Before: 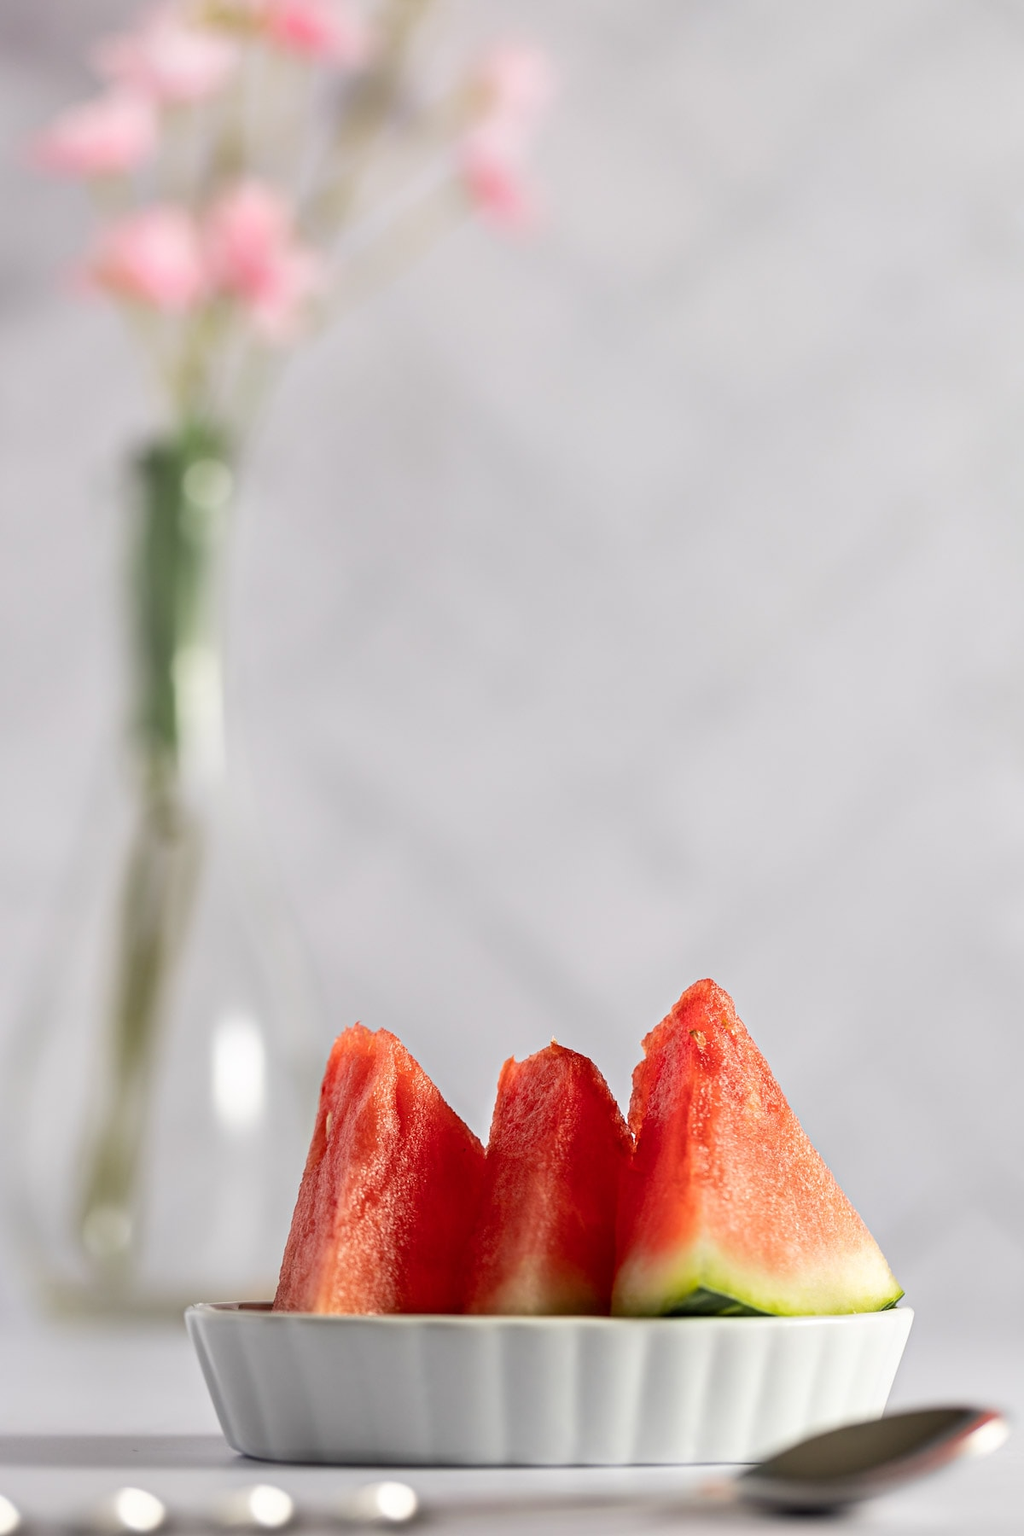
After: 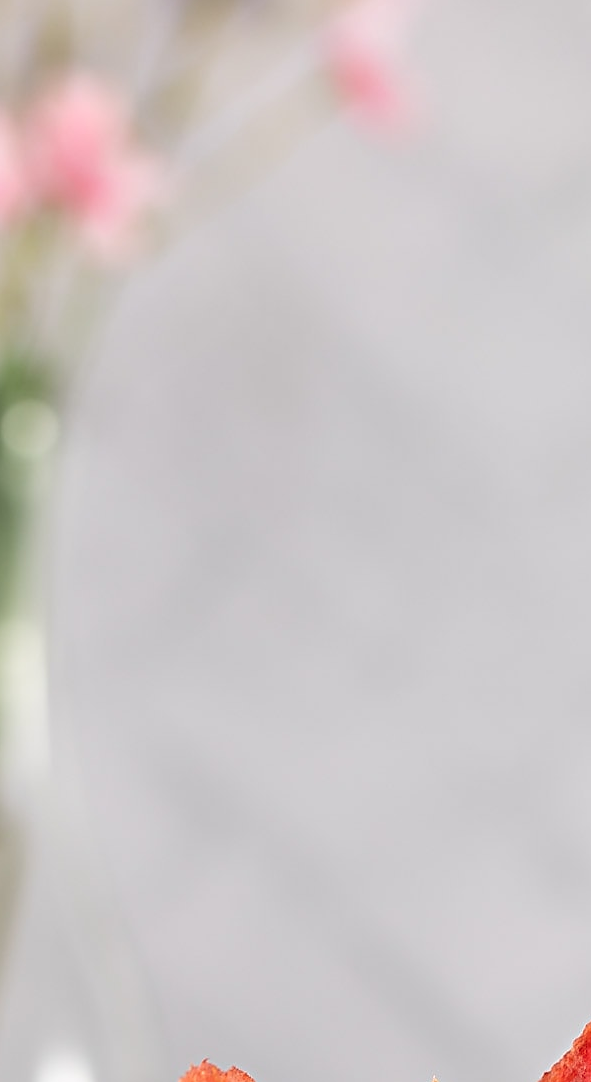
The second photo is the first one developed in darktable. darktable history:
crop: left 17.835%, top 7.675%, right 32.881%, bottom 32.213%
sharpen: radius 1.4, amount 1.25, threshold 0.7
